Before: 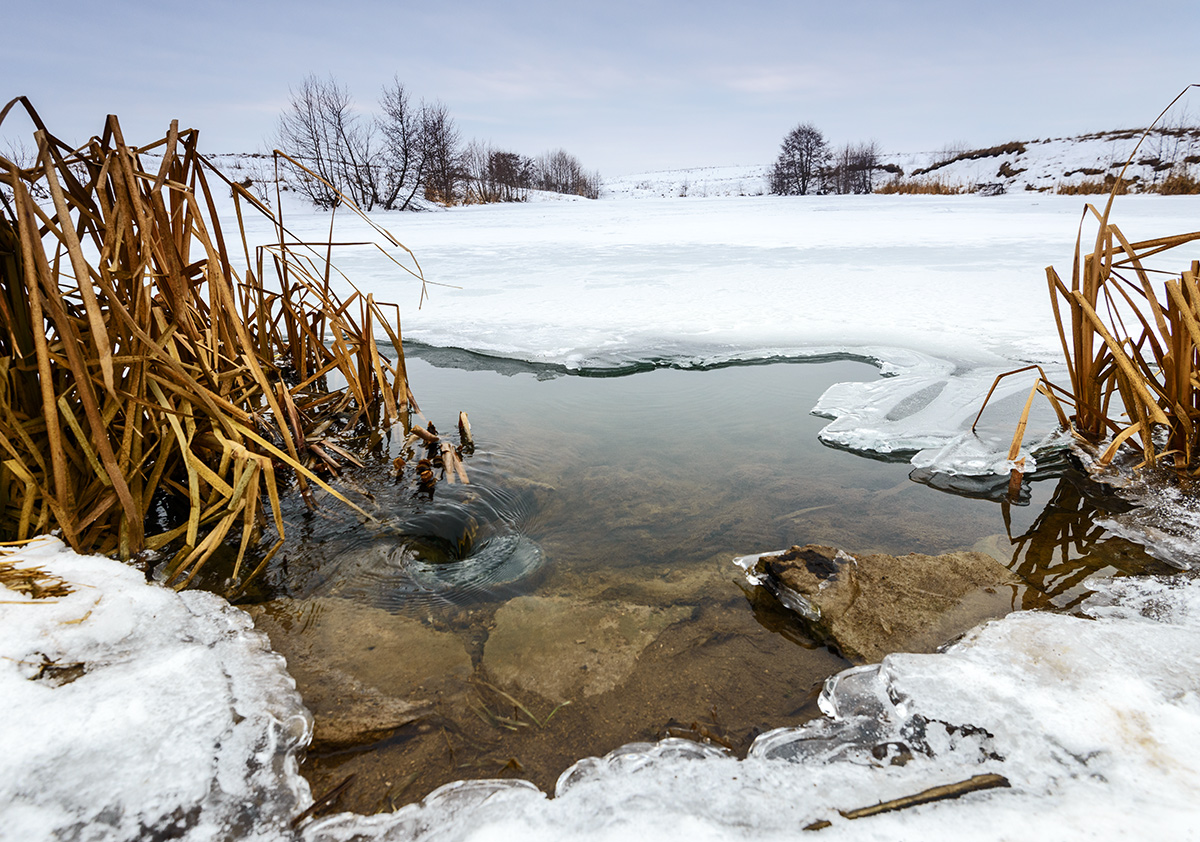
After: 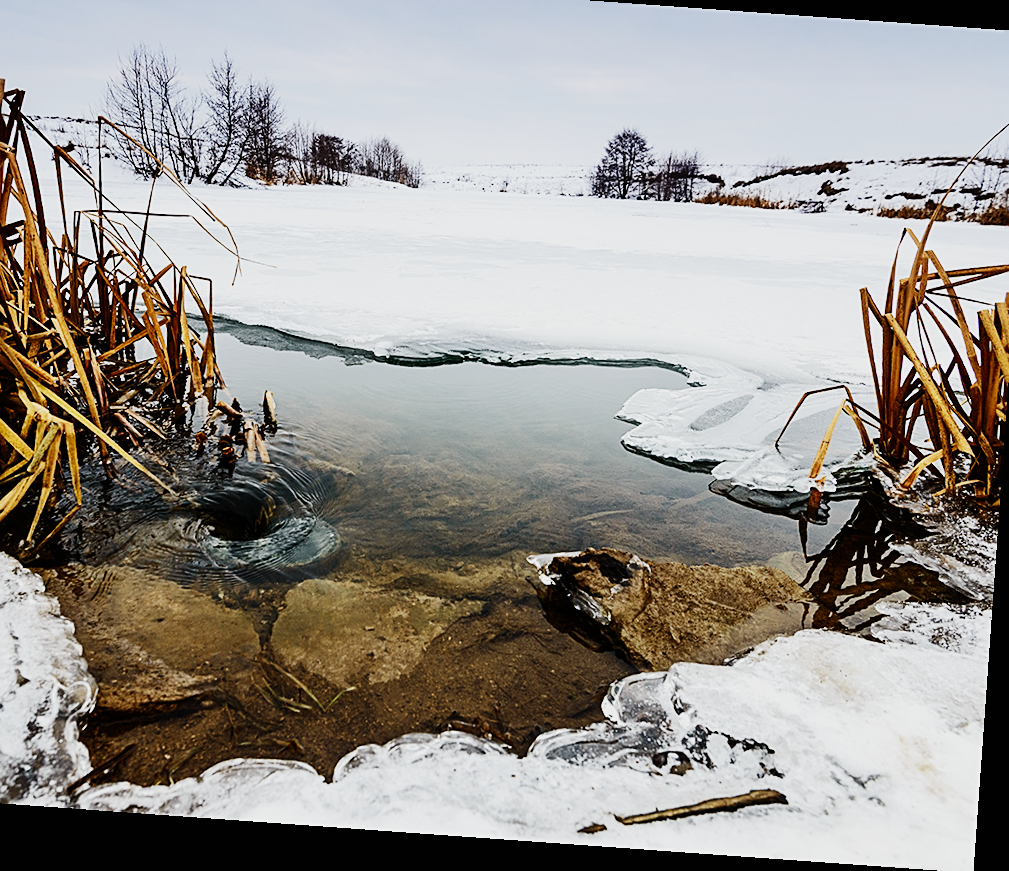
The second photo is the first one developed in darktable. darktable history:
rotate and perspective: rotation 4.1°, automatic cropping off
crop and rotate: left 17.959%, top 5.771%, right 1.742%
sigmoid: contrast 2, skew -0.2, preserve hue 0%, red attenuation 0.1, red rotation 0.035, green attenuation 0.1, green rotation -0.017, blue attenuation 0.15, blue rotation -0.052, base primaries Rec2020
sharpen: on, module defaults
